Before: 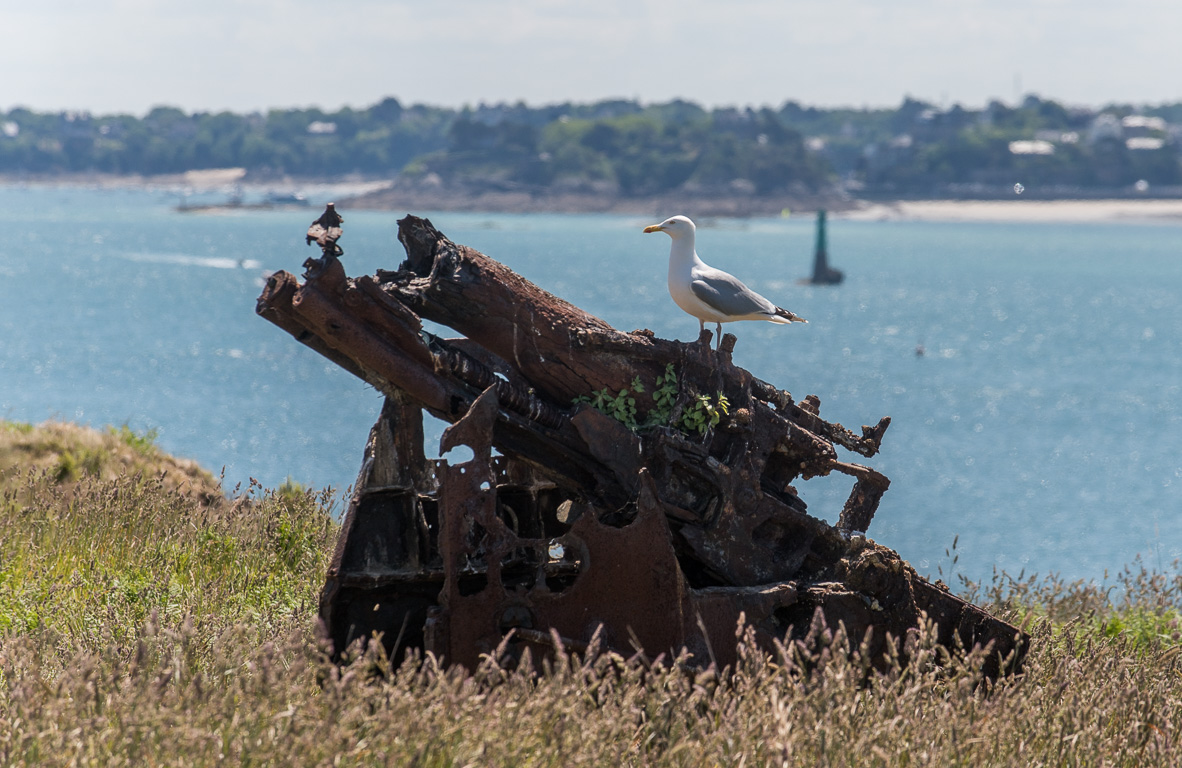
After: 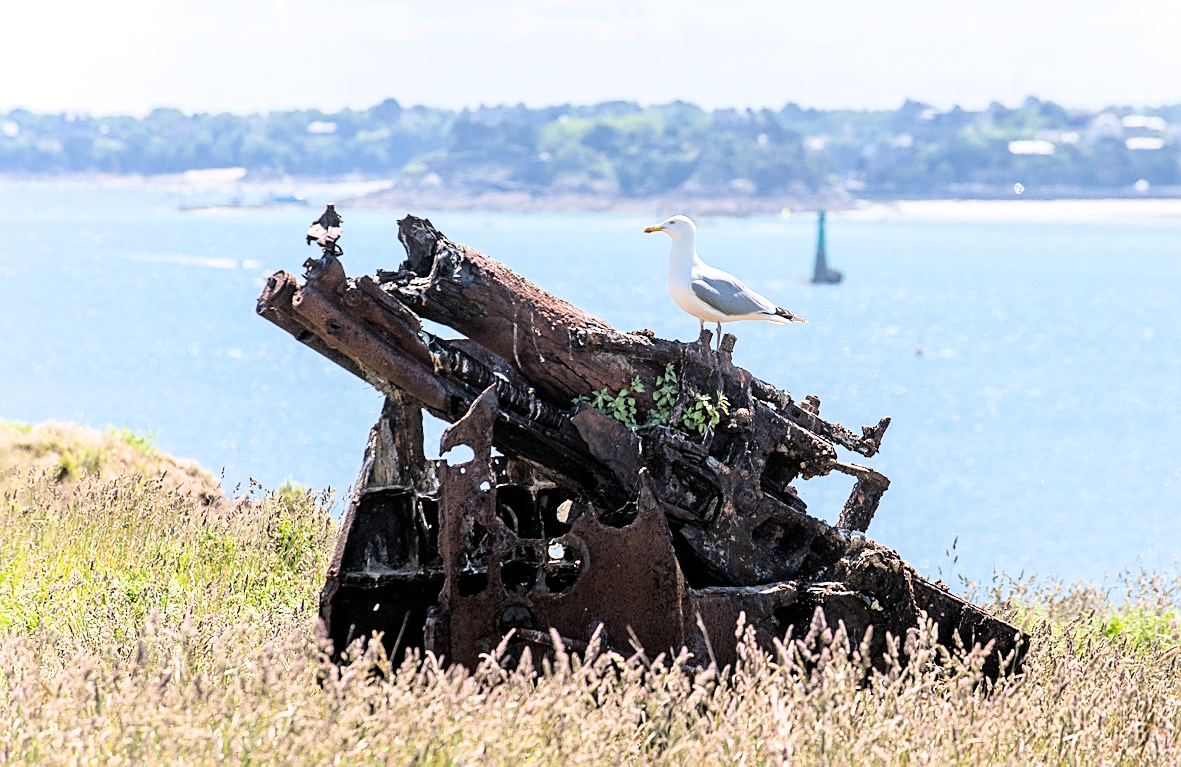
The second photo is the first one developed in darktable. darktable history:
white balance: red 0.98, blue 1.034
sharpen: on, module defaults
filmic rgb: black relative exposure -5 EV, hardness 2.88, contrast 1.3
exposure: exposure 2 EV, compensate exposure bias true, compensate highlight preservation false
